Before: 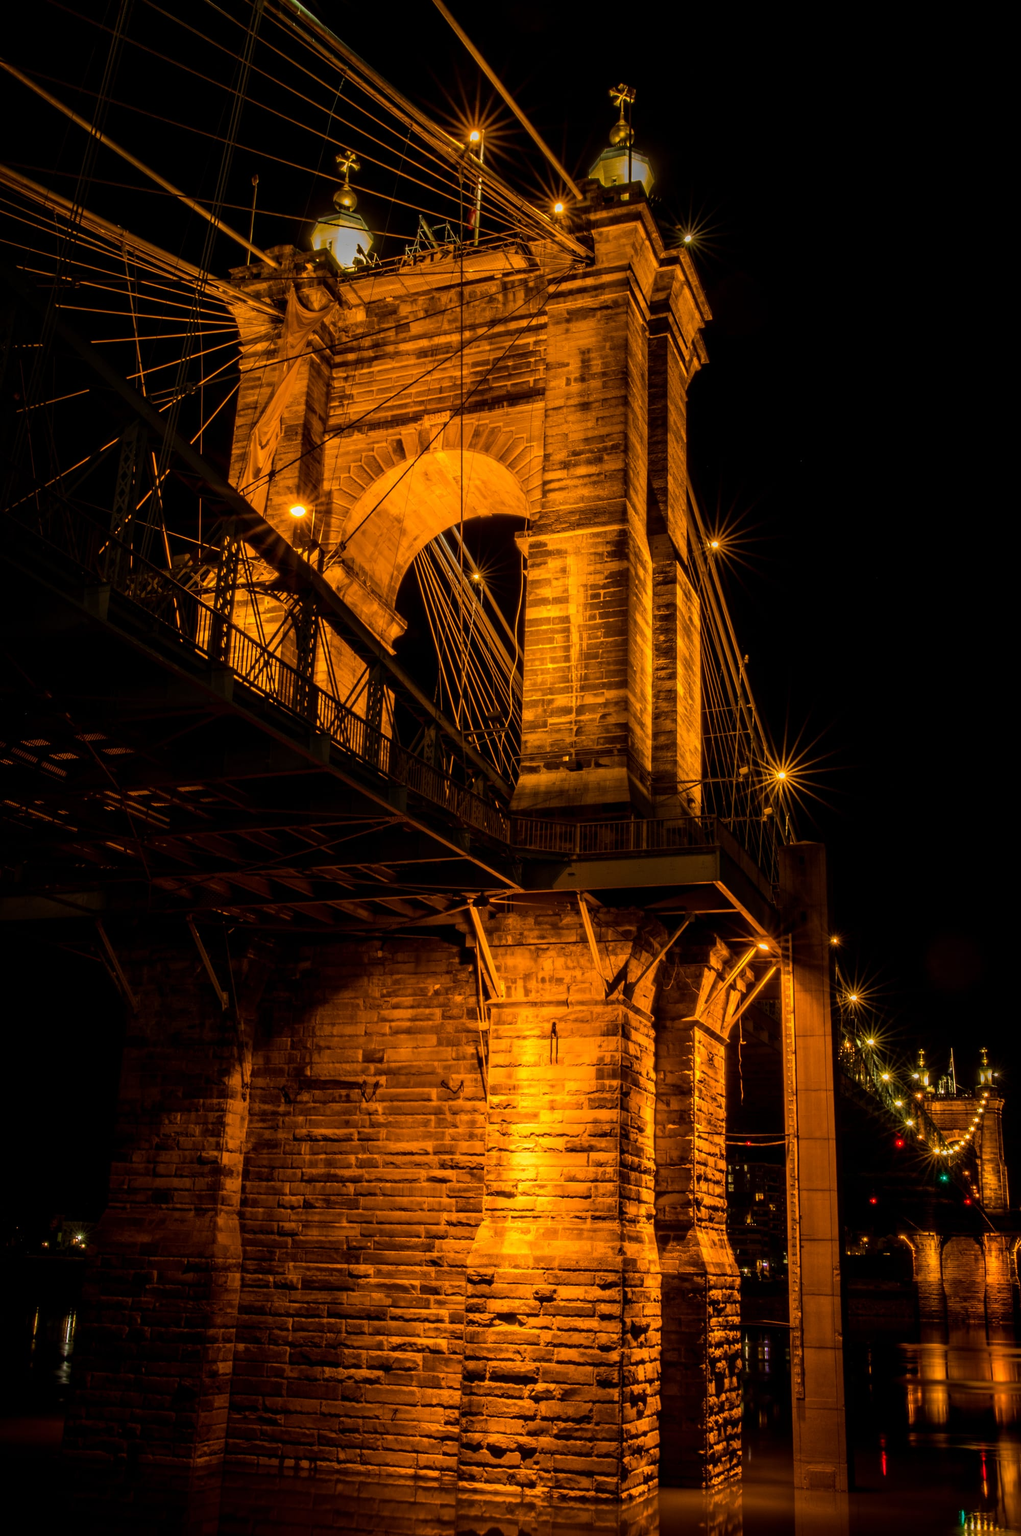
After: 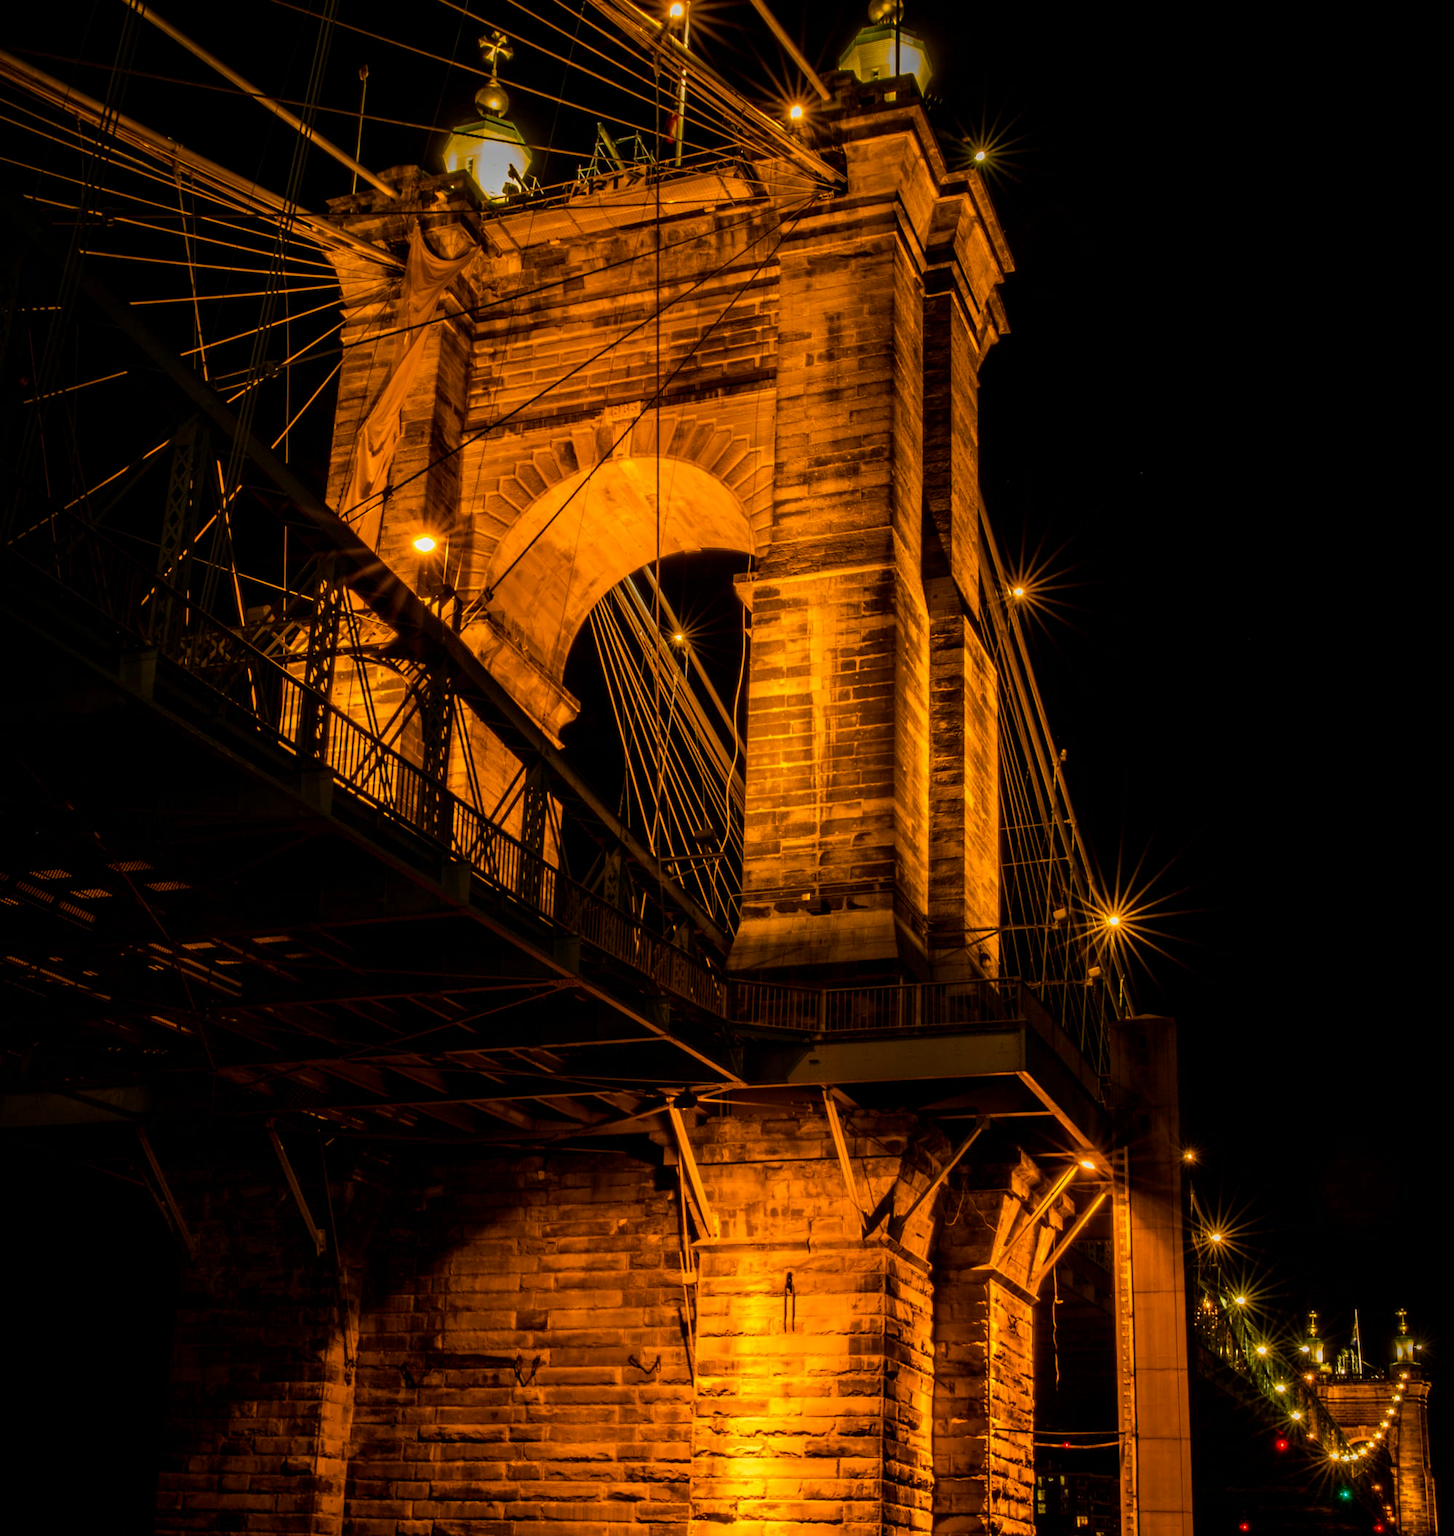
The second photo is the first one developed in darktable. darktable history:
crop and rotate: top 8.417%, bottom 21.39%
color balance rgb: shadows lift › chroma 2.027%, shadows lift › hue 217.62°, perceptual saturation grading › global saturation 19.944%, perceptual saturation grading › highlights -25.137%, perceptual saturation grading › shadows 49.397%, global vibrance 20%
